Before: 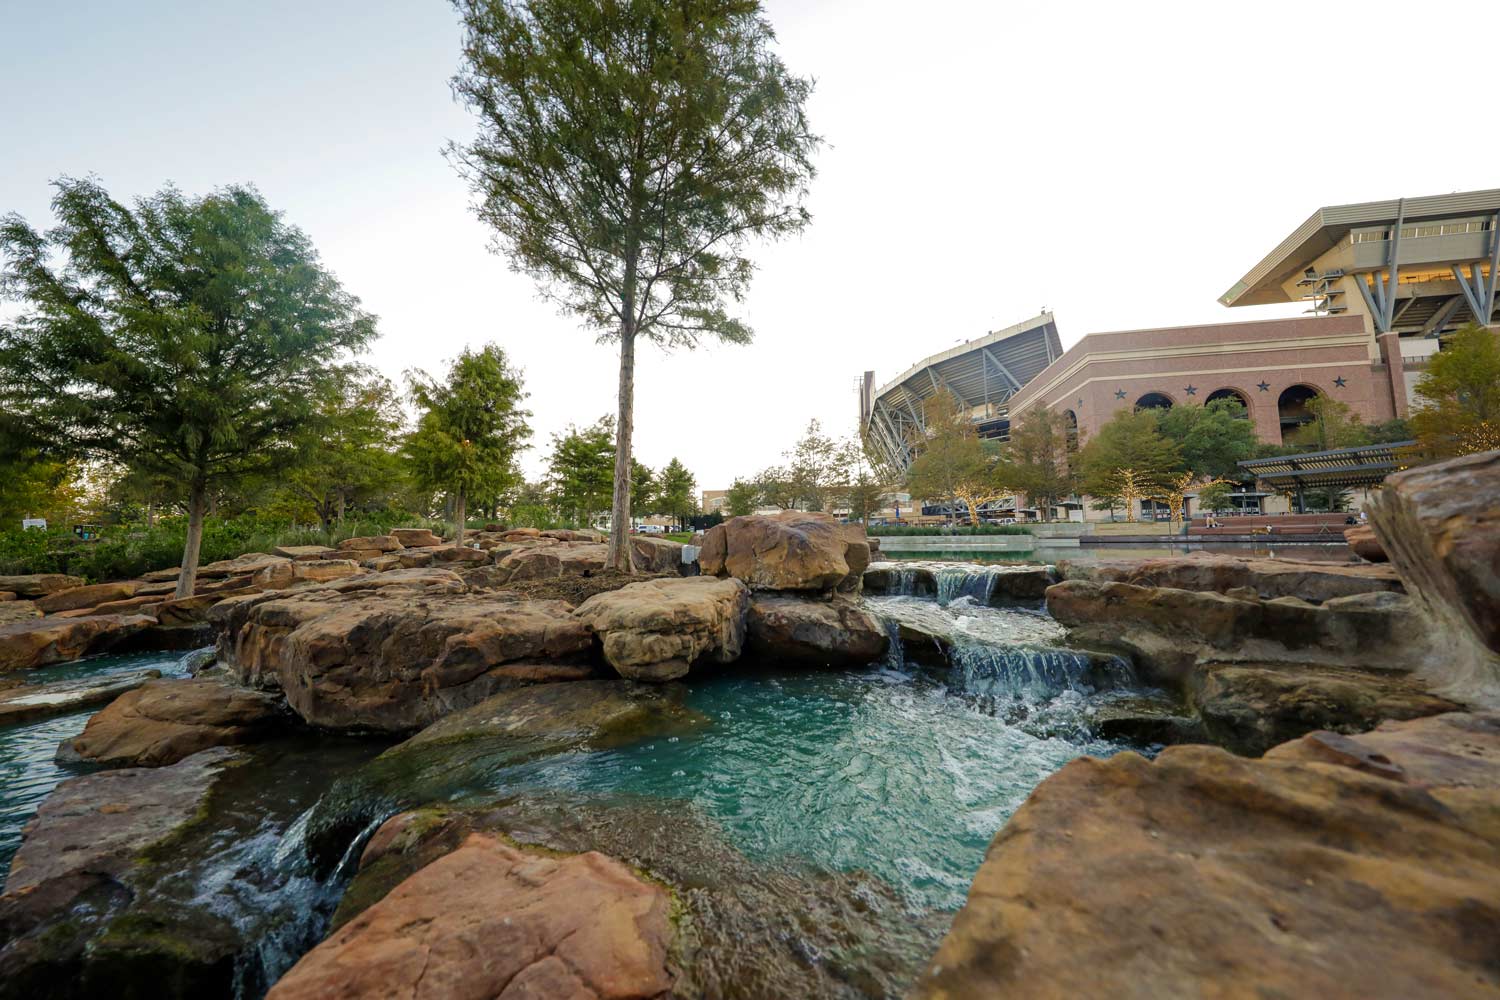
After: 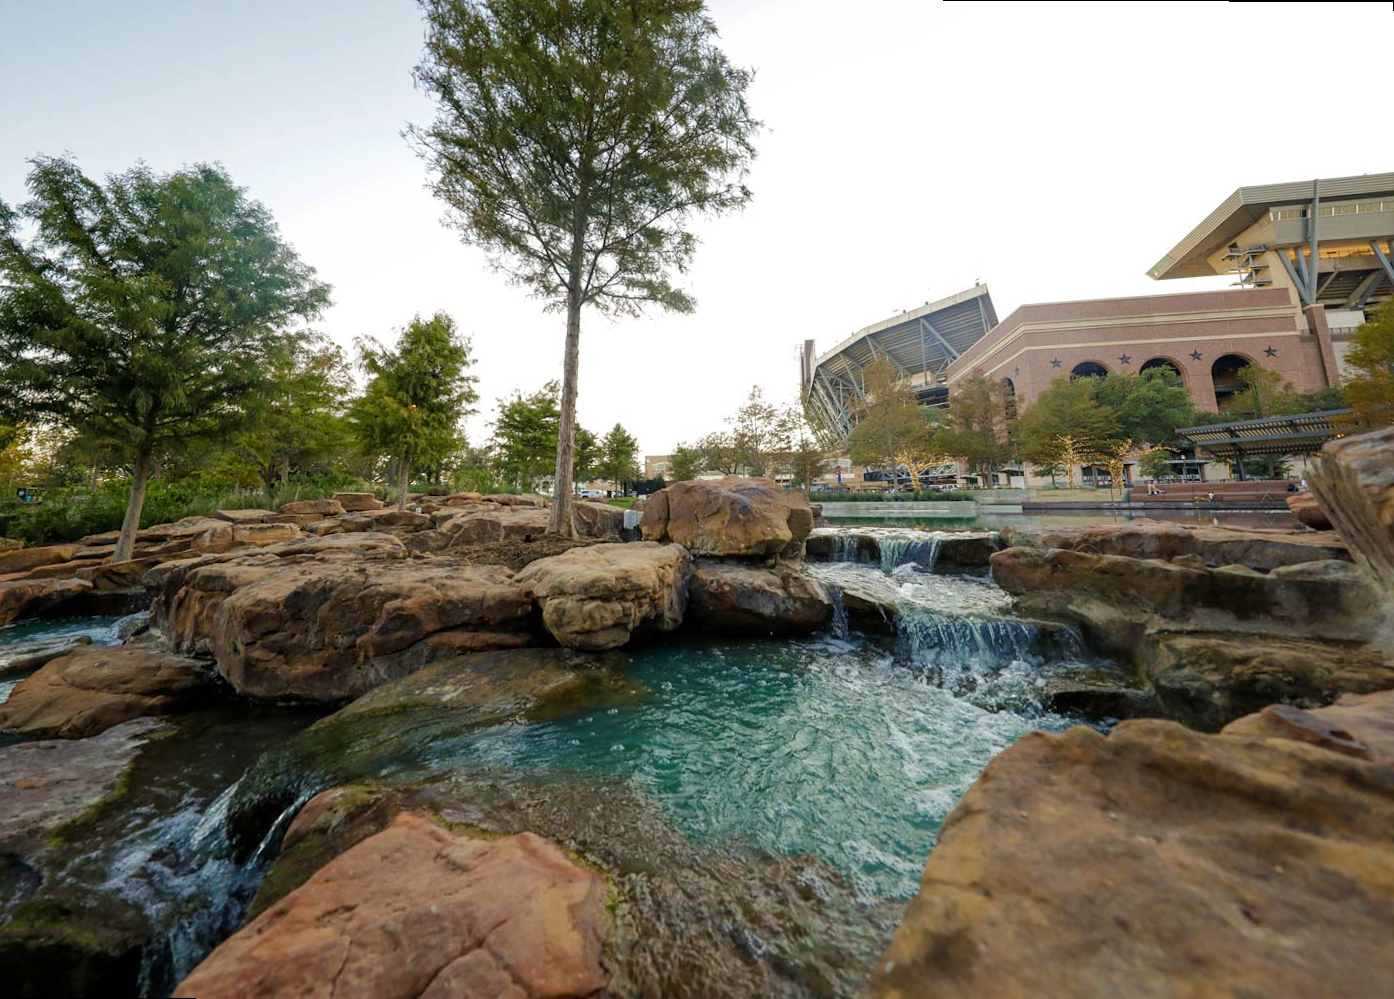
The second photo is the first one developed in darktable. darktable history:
color correction: highlights a* 0.003, highlights b* -0.283
rotate and perspective: rotation 0.215°, lens shift (vertical) -0.139, crop left 0.069, crop right 0.939, crop top 0.002, crop bottom 0.996
